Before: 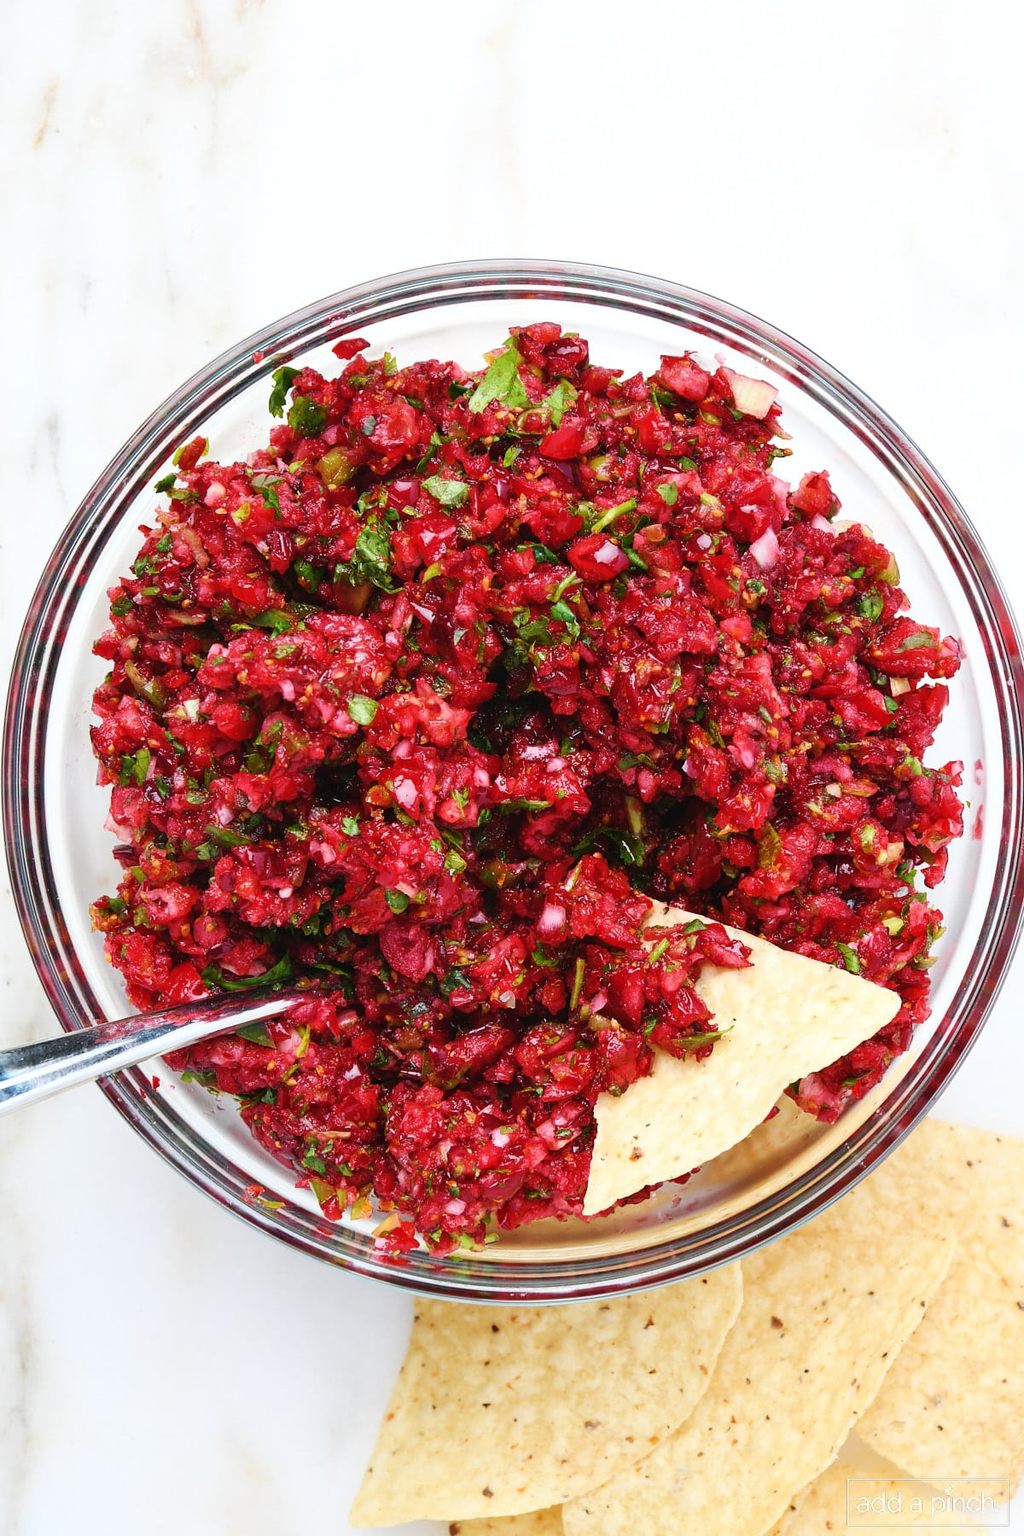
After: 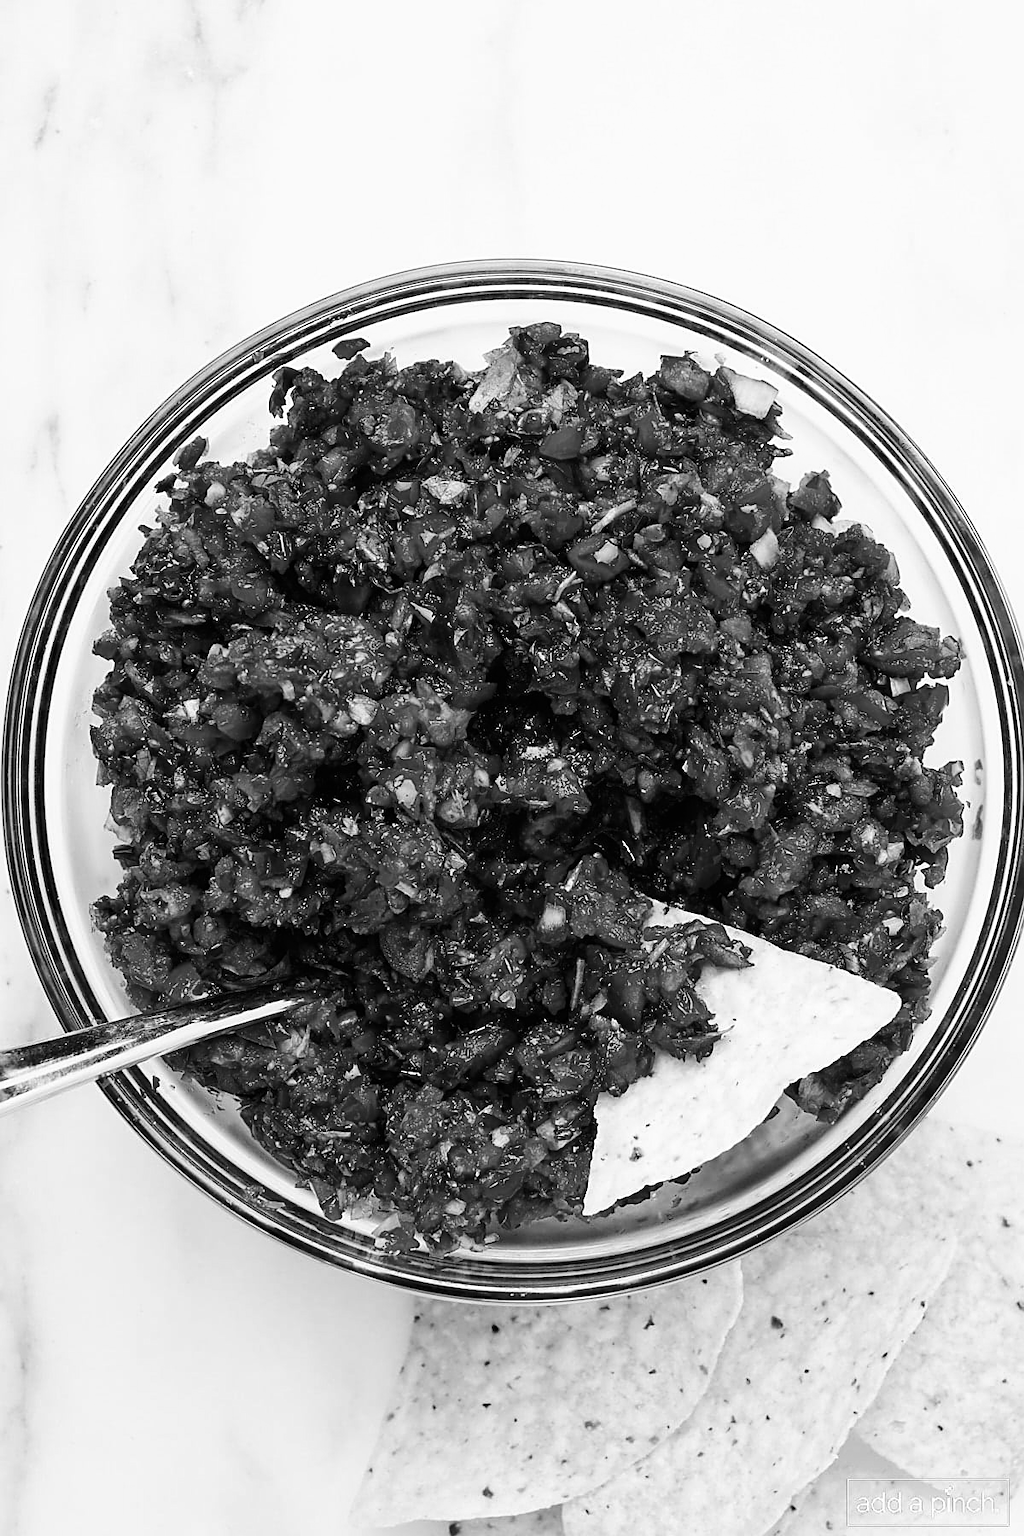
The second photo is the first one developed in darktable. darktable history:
monochrome: a -6.99, b 35.61, size 1.4
sharpen: on, module defaults
contrast brightness saturation: contrast 0.2, brightness -0.11, saturation 0.1
haze removal: compatibility mode true, adaptive false
base curve: curves: ch0 [(0, 0) (0.74, 0.67) (1, 1)]
